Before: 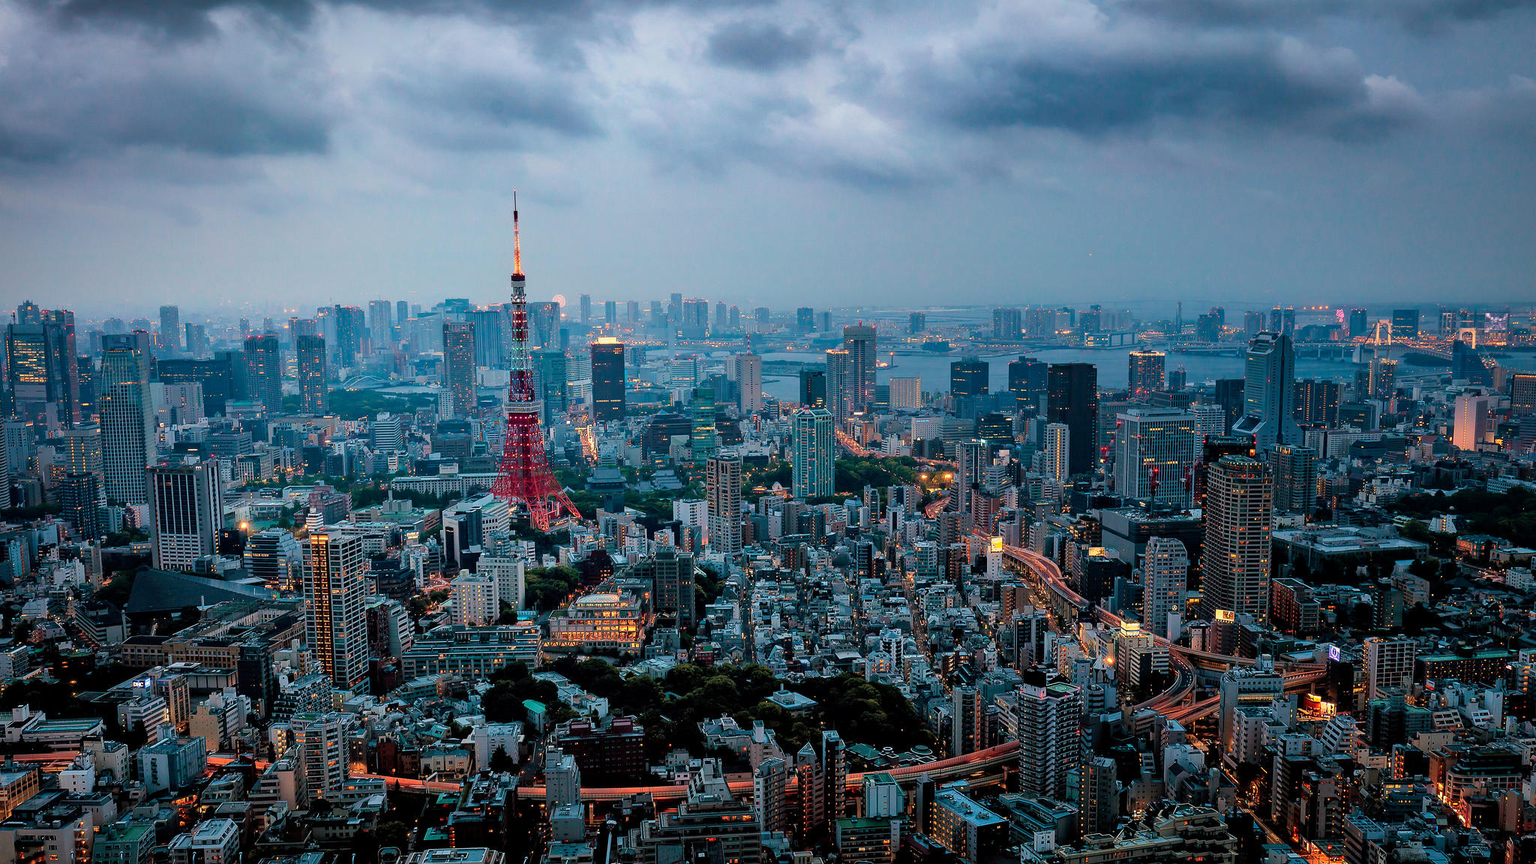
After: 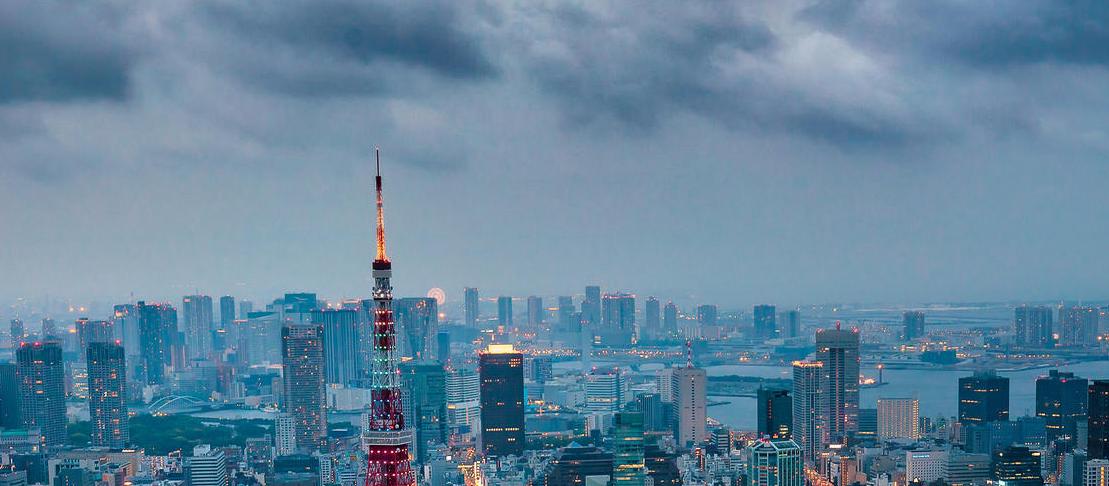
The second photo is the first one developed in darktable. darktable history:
shadows and highlights: shadows 20.83, highlights -80.83, highlights color adjustment 45.55%, soften with gaussian
crop: left 15.134%, top 9.177%, right 30.692%, bottom 48.566%
